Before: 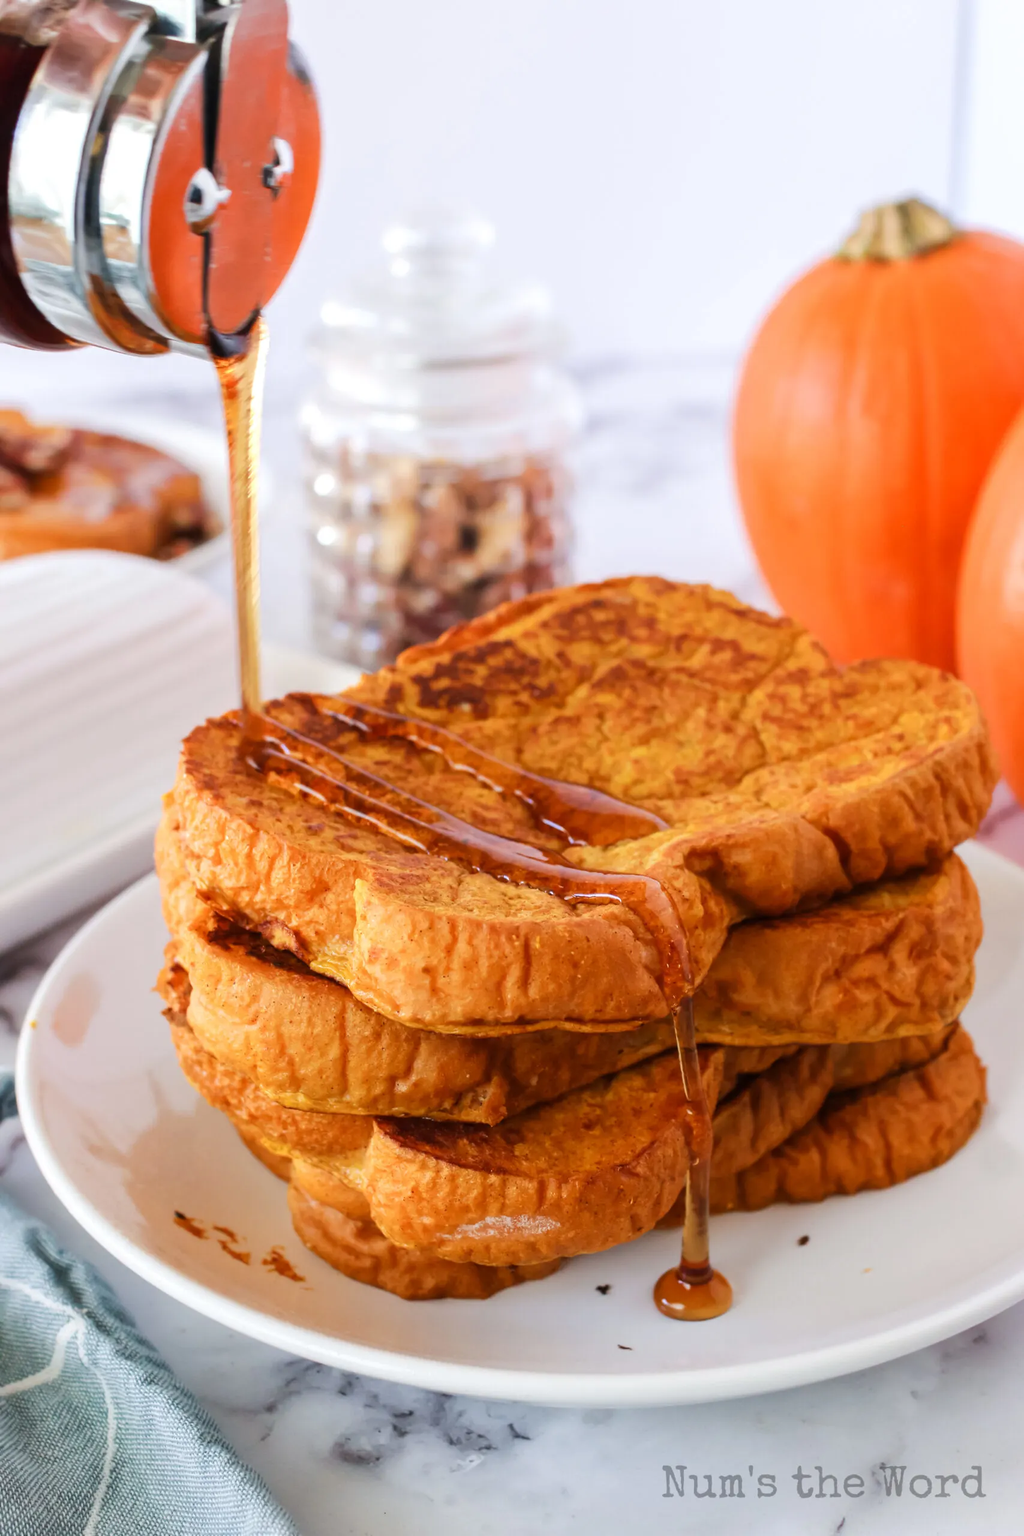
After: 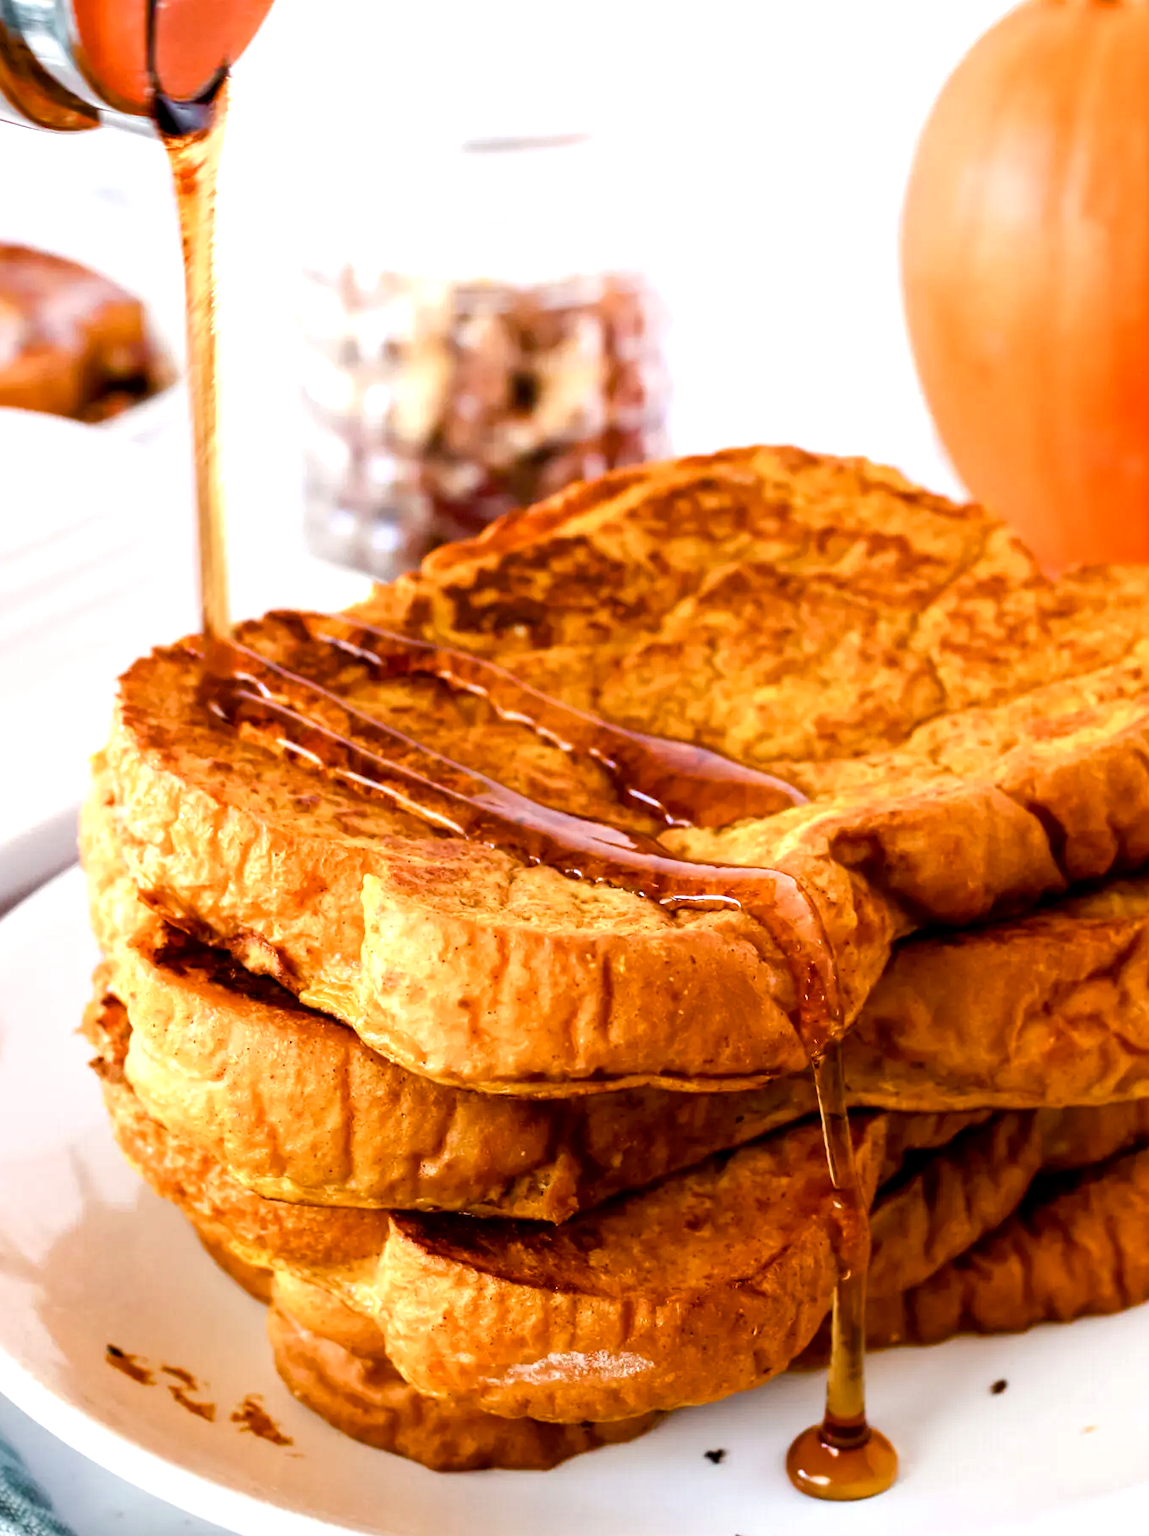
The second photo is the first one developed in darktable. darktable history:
crop: left 9.708%, top 17.107%, right 11.126%, bottom 12.335%
exposure: black level correction 0.01, exposure 0.012 EV, compensate highlight preservation false
color balance rgb: perceptual saturation grading › global saturation 25.708%, perceptual saturation grading › highlights -50.036%, perceptual saturation grading › shadows 30.564%, perceptual brilliance grading › global brilliance -4.587%, perceptual brilliance grading › highlights 25.075%, perceptual brilliance grading › mid-tones 7.467%, perceptual brilliance grading › shadows -4.671%, global vibrance 14.934%
